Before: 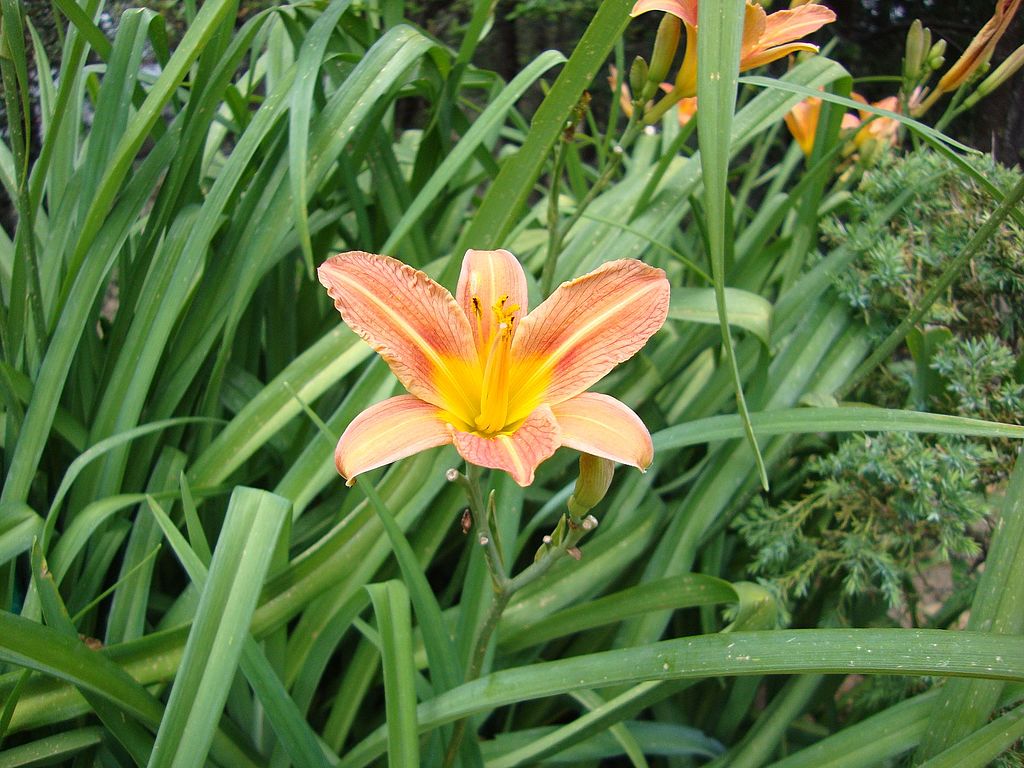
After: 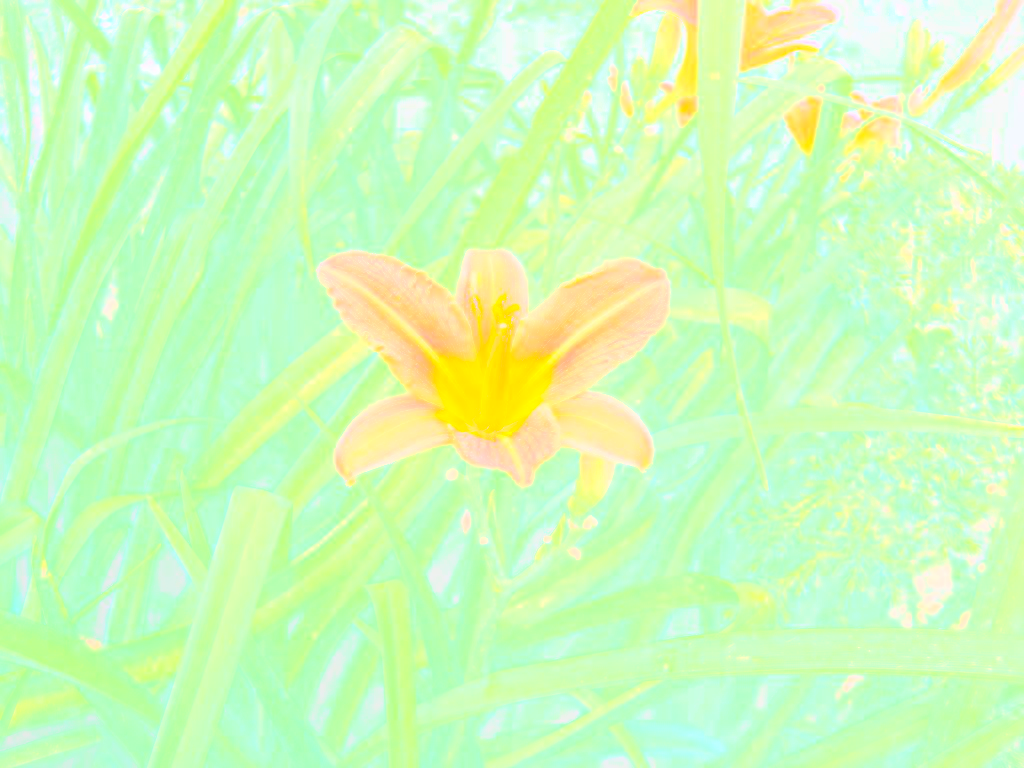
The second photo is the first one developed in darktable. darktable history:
color balance rgb: shadows lift › chroma 5.41%, shadows lift › hue 240°, highlights gain › chroma 3.74%, highlights gain › hue 60°, saturation formula JzAzBz (2021)
bloom: size 85%, threshold 5%, strength 85%
tone curve: curves: ch0 [(0, 0) (0.051, 0.047) (0.102, 0.099) (0.236, 0.249) (0.429, 0.473) (0.67, 0.755) (0.875, 0.948) (1, 0.985)]; ch1 [(0, 0) (0.339, 0.298) (0.402, 0.363) (0.453, 0.413) (0.485, 0.469) (0.494, 0.493) (0.504, 0.502) (0.515, 0.526) (0.563, 0.591) (0.597, 0.639) (0.834, 0.888) (1, 1)]; ch2 [(0, 0) (0.362, 0.353) (0.425, 0.439) (0.501, 0.501) (0.537, 0.538) (0.58, 0.59) (0.642, 0.669) (0.773, 0.856) (1, 1)], color space Lab, independent channels, preserve colors none
tone equalizer: on, module defaults
